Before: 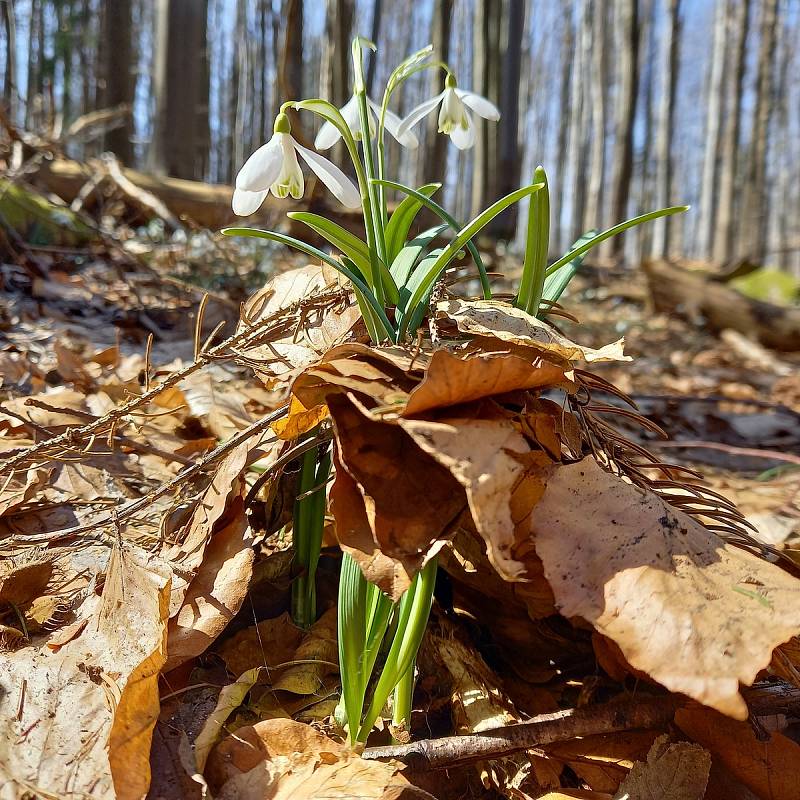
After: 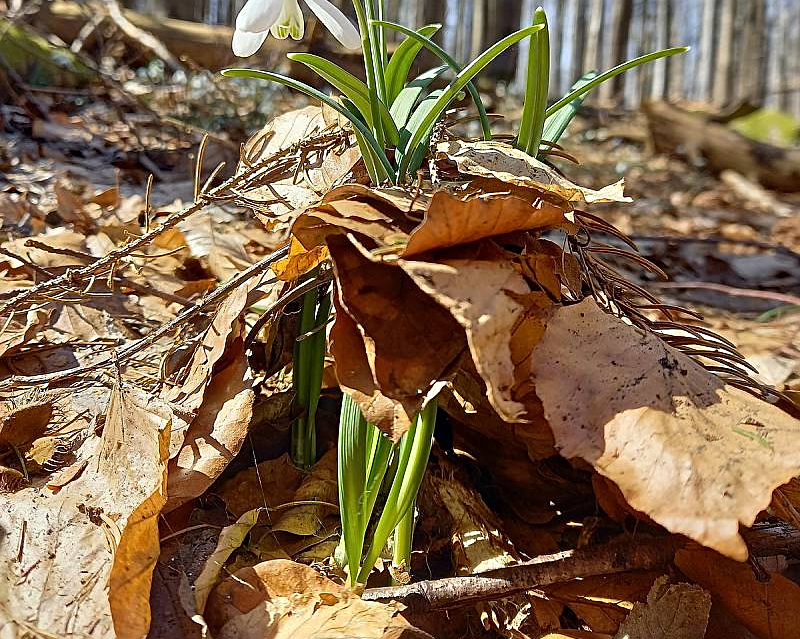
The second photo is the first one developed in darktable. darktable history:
sharpen: on, module defaults
crop and rotate: top 20.125%
